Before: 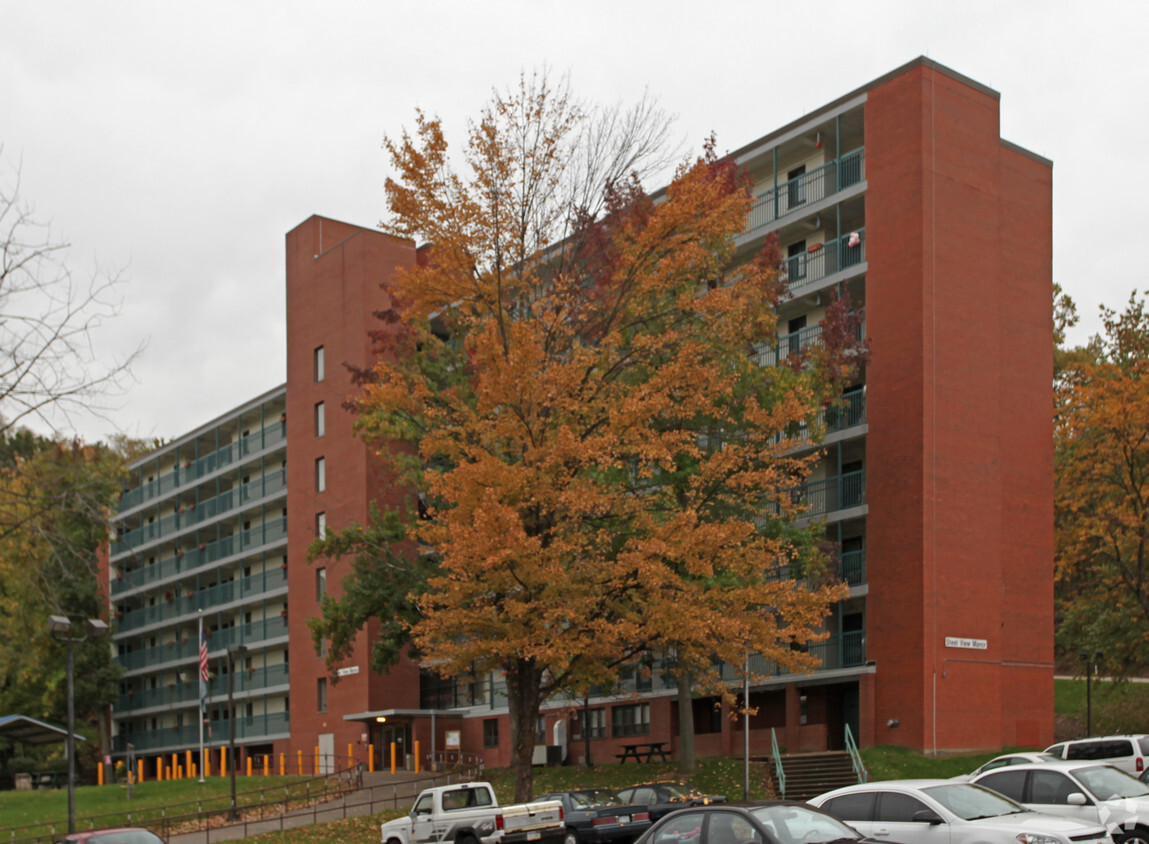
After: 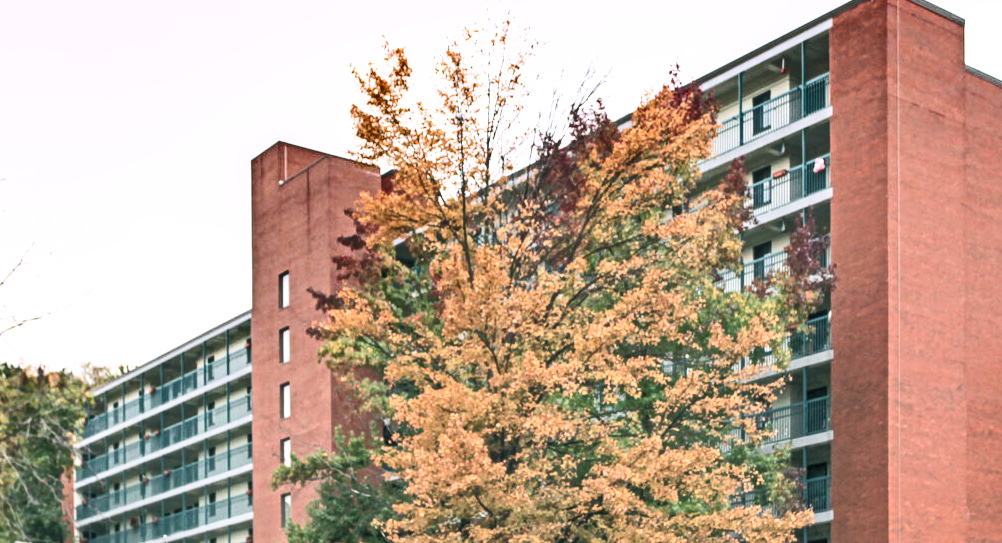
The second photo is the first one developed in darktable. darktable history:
crop: left 3.106%, top 8.864%, right 9.627%, bottom 26.716%
contrast brightness saturation: contrast 0.393, brightness 0.539
exposure: black level correction 0, exposure 1.199 EV, compensate highlight preservation false
local contrast: on, module defaults
shadows and highlights: radius 102.66, shadows 50.41, highlights -63.98, soften with gaussian
color correction: highlights b* 0.002, saturation 0.862
color balance rgb: power › luminance -7.684%, power › chroma 2.281%, power › hue 221.94°, highlights gain › chroma 1.439%, highlights gain › hue 311.25°, perceptual saturation grading › global saturation 1.474%, perceptual saturation grading › highlights -1.837%, perceptual saturation grading › mid-tones 4.322%, perceptual saturation grading › shadows 8.514%, global vibrance 19.586%
